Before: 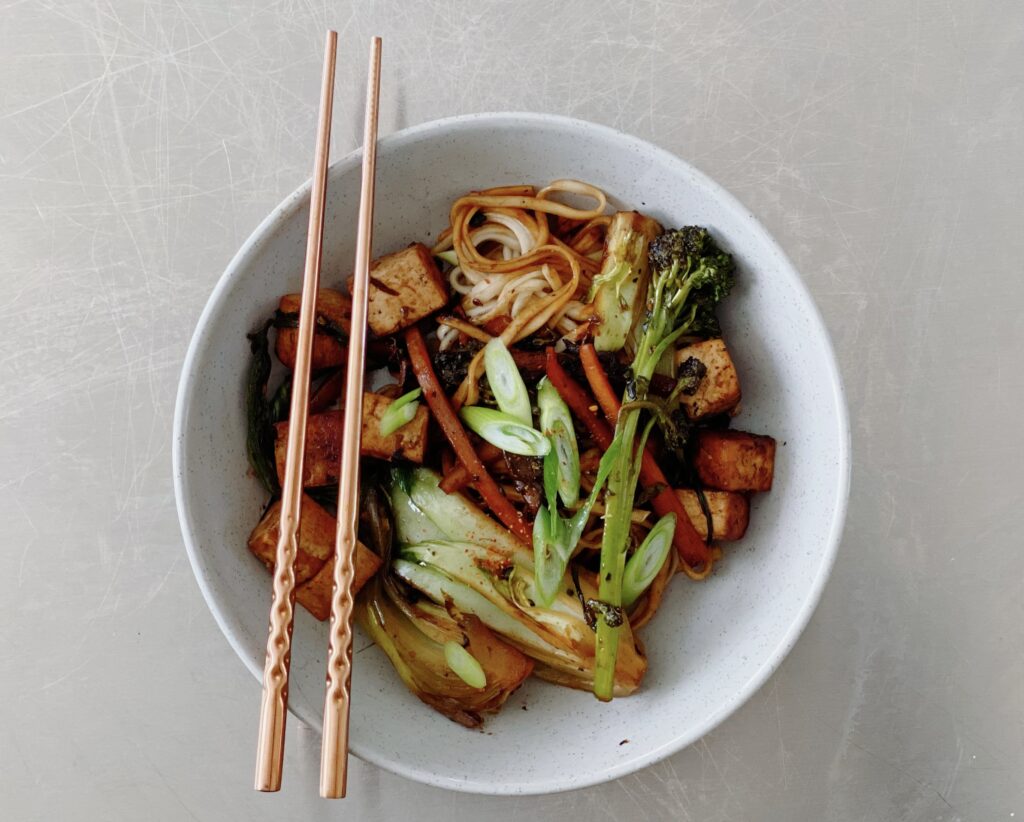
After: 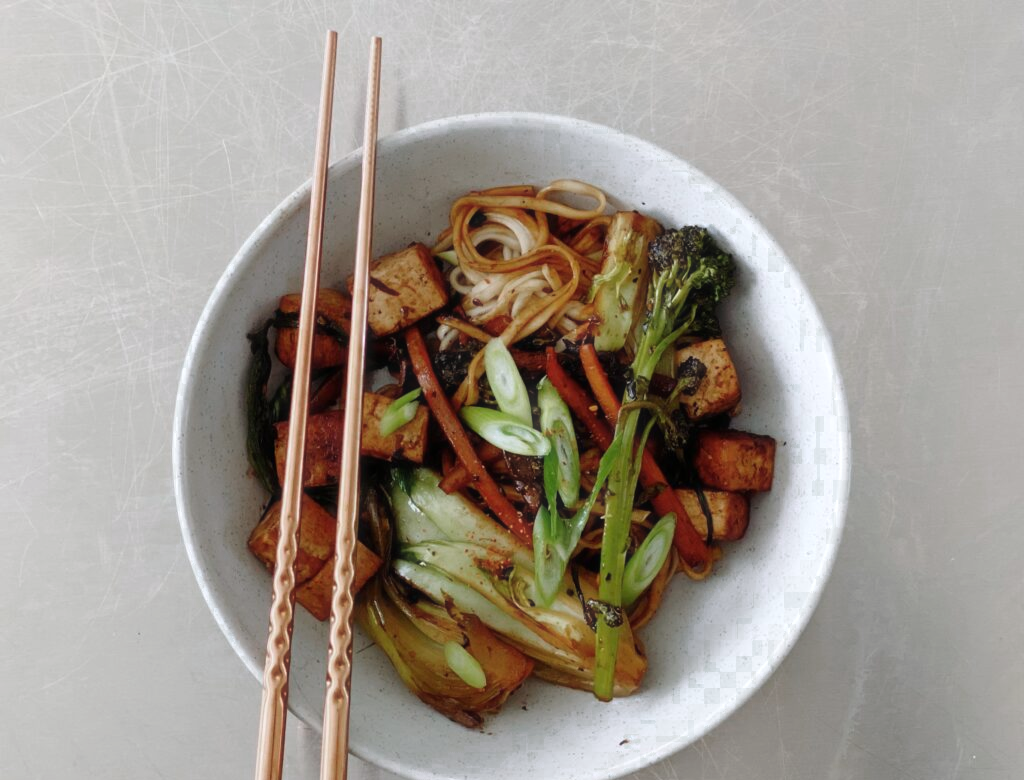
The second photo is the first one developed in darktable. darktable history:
color zones: curves: ch0 [(0.203, 0.433) (0.607, 0.517) (0.697, 0.696) (0.705, 0.897)]
haze removal: strength -0.09, adaptive false
crop and rotate: top 0%, bottom 5.097%
